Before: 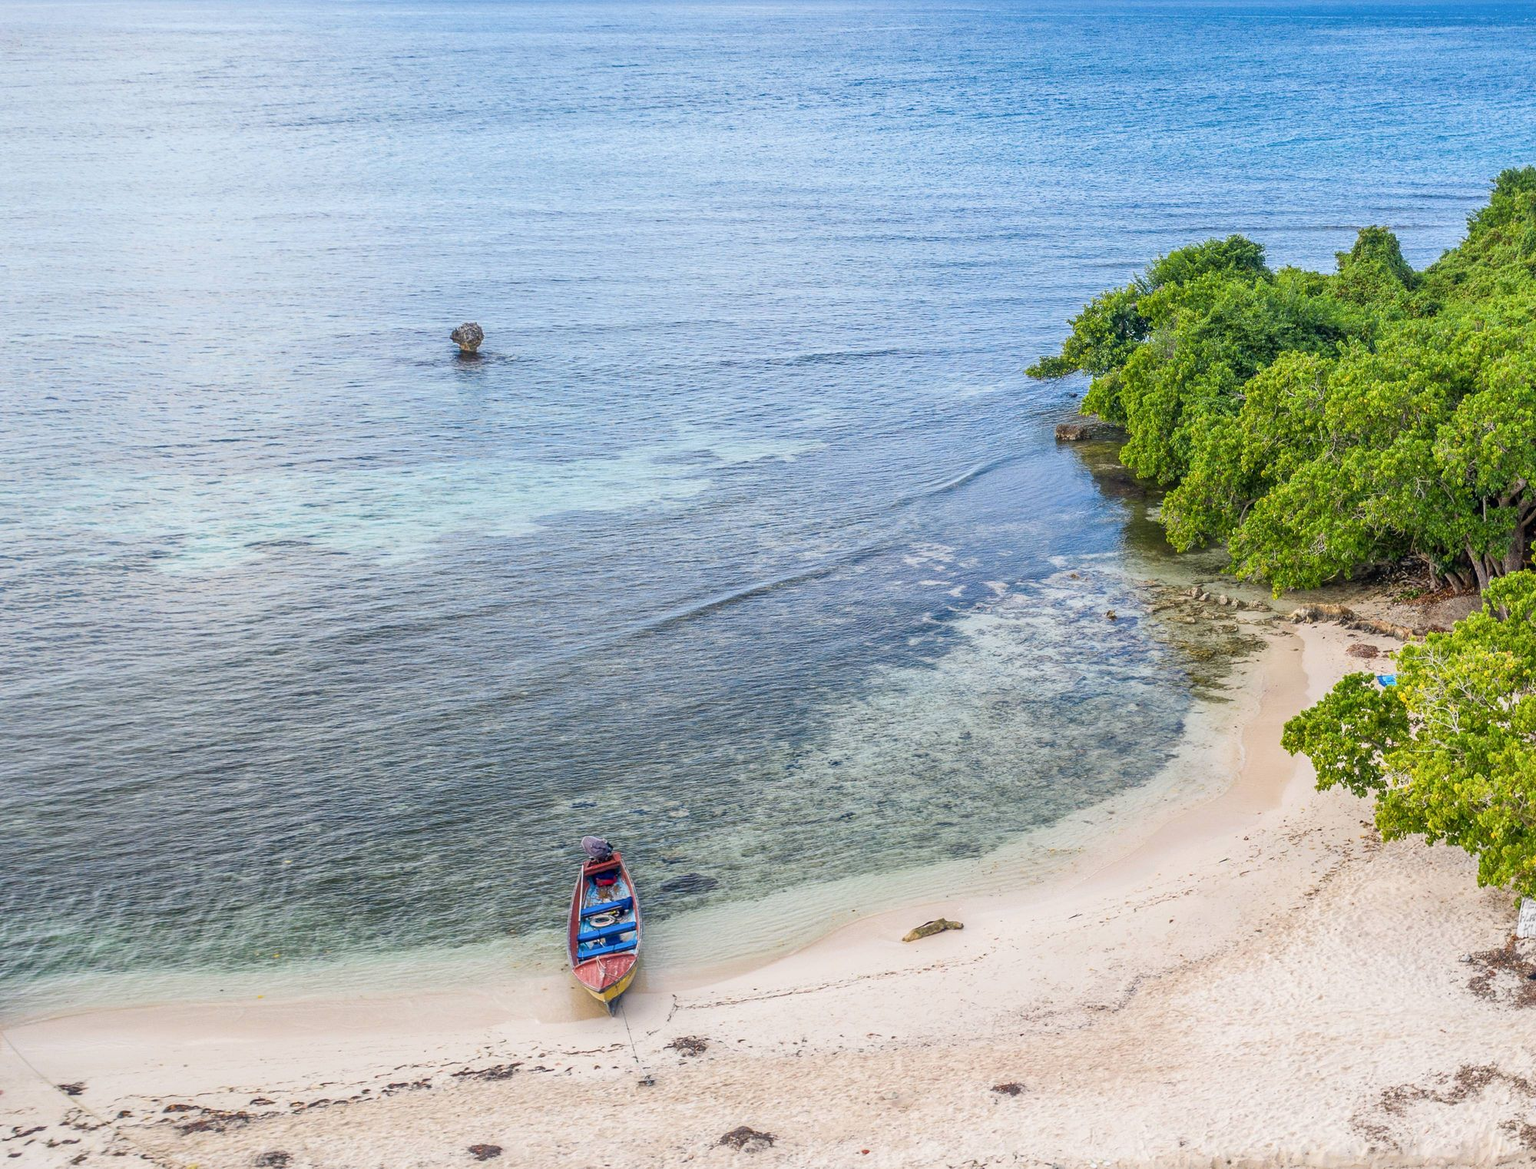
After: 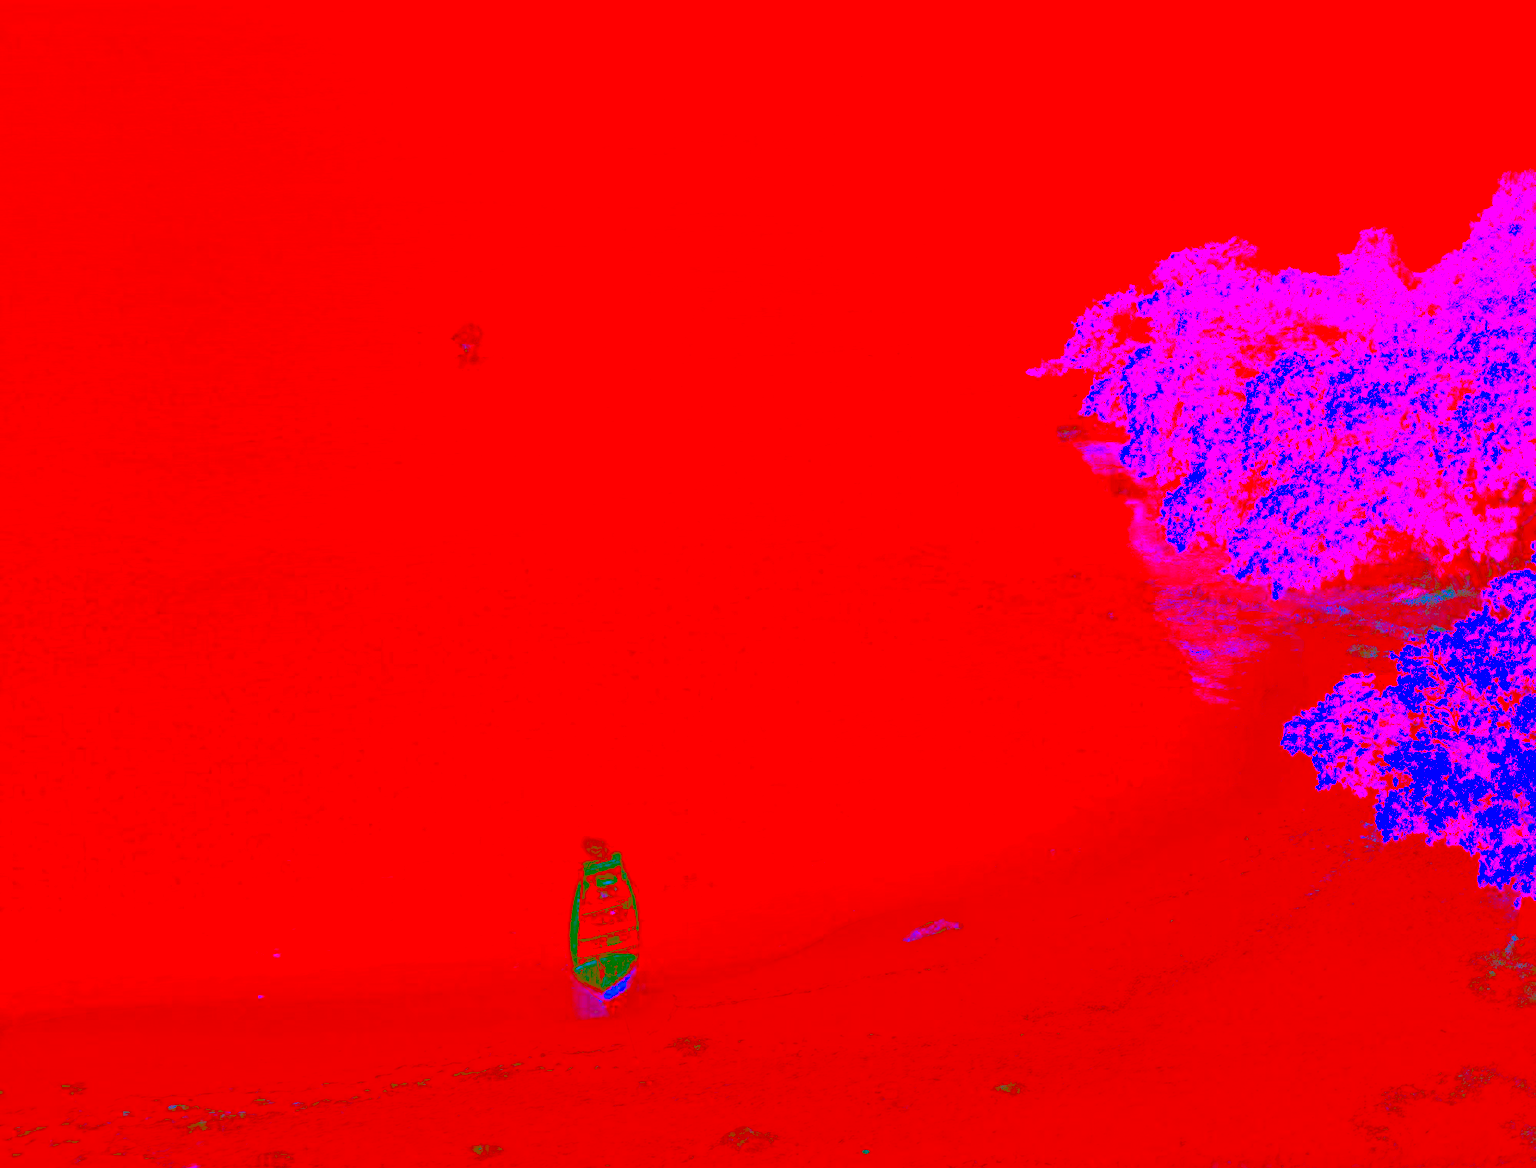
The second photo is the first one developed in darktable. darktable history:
base curve: curves: ch0 [(0, 0) (0.028, 0.03) (0.121, 0.232) (0.46, 0.748) (0.859, 0.968) (1, 1)], preserve colors none
contrast brightness saturation: contrast -0.988, brightness -0.175, saturation 0.763
color correction: highlights a* -39.4, highlights b* -39.25, shadows a* -39.99, shadows b* -39.91, saturation -2.95
